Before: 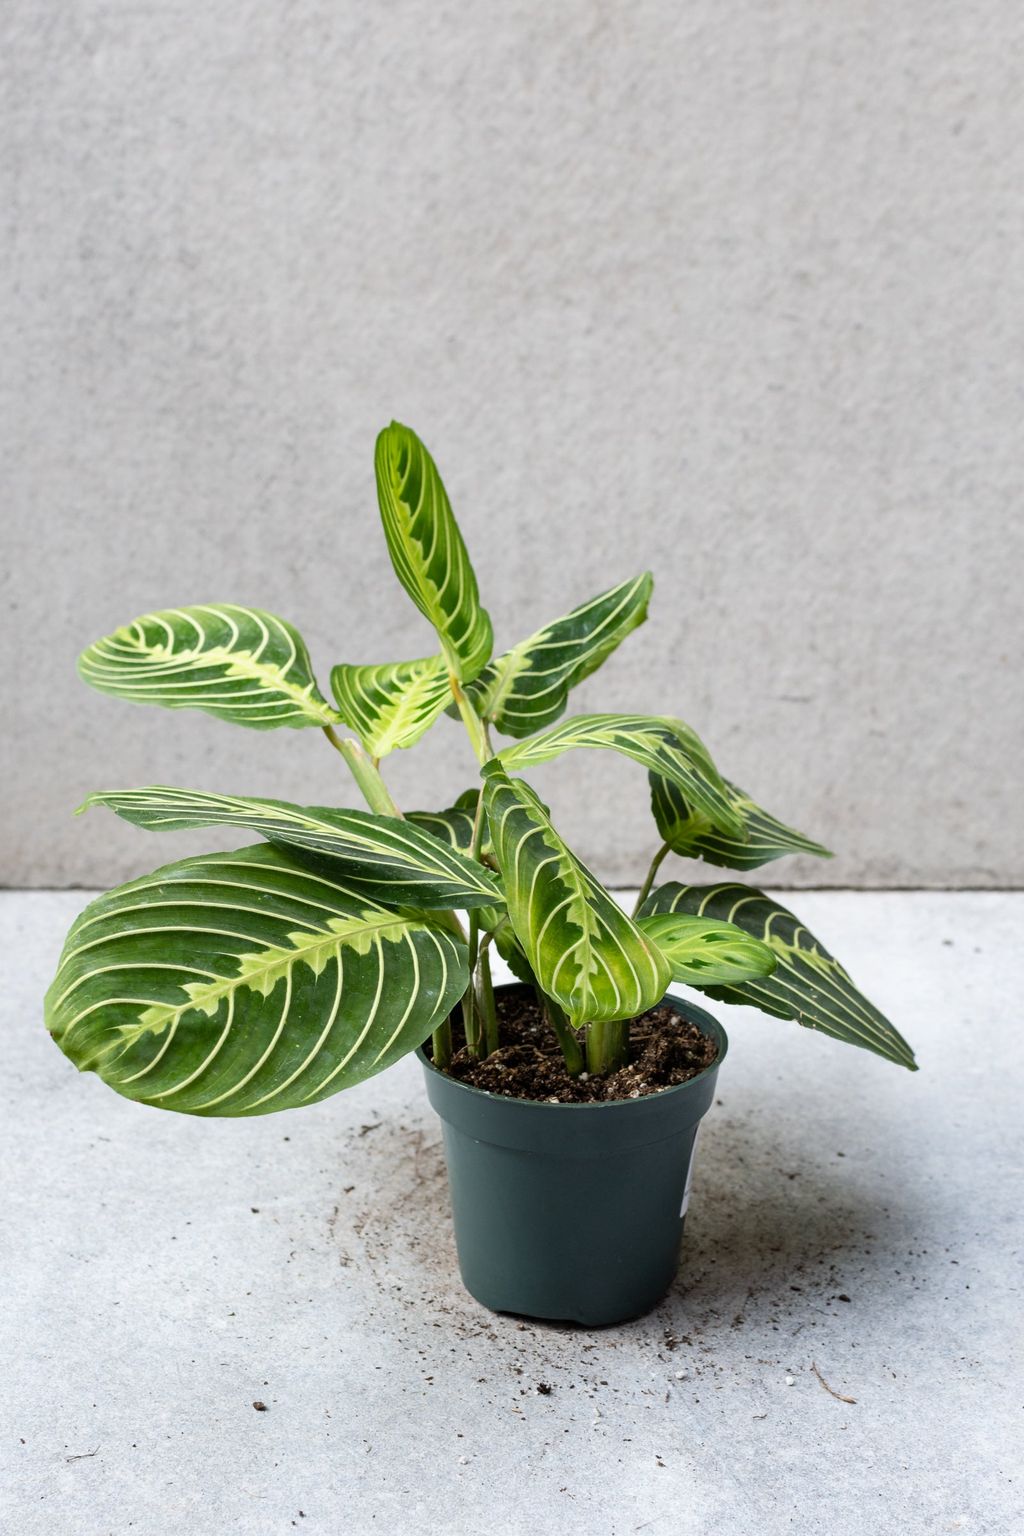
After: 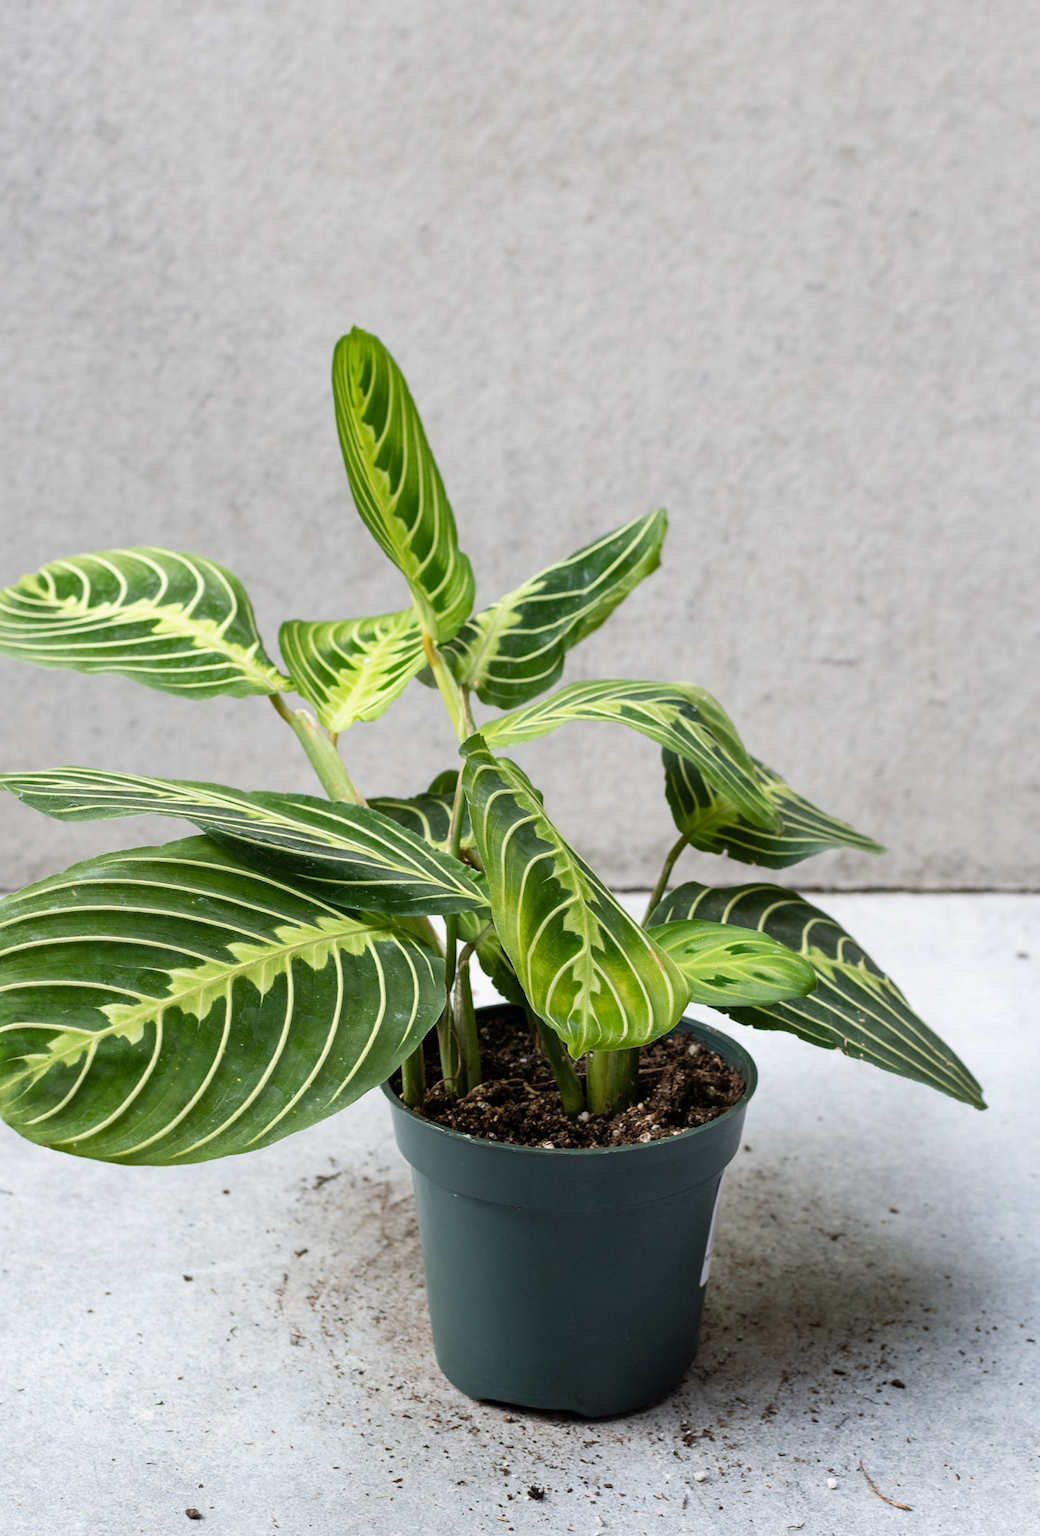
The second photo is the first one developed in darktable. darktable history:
crop and rotate: left 9.701%, top 9.752%, right 5.893%, bottom 7.218%
